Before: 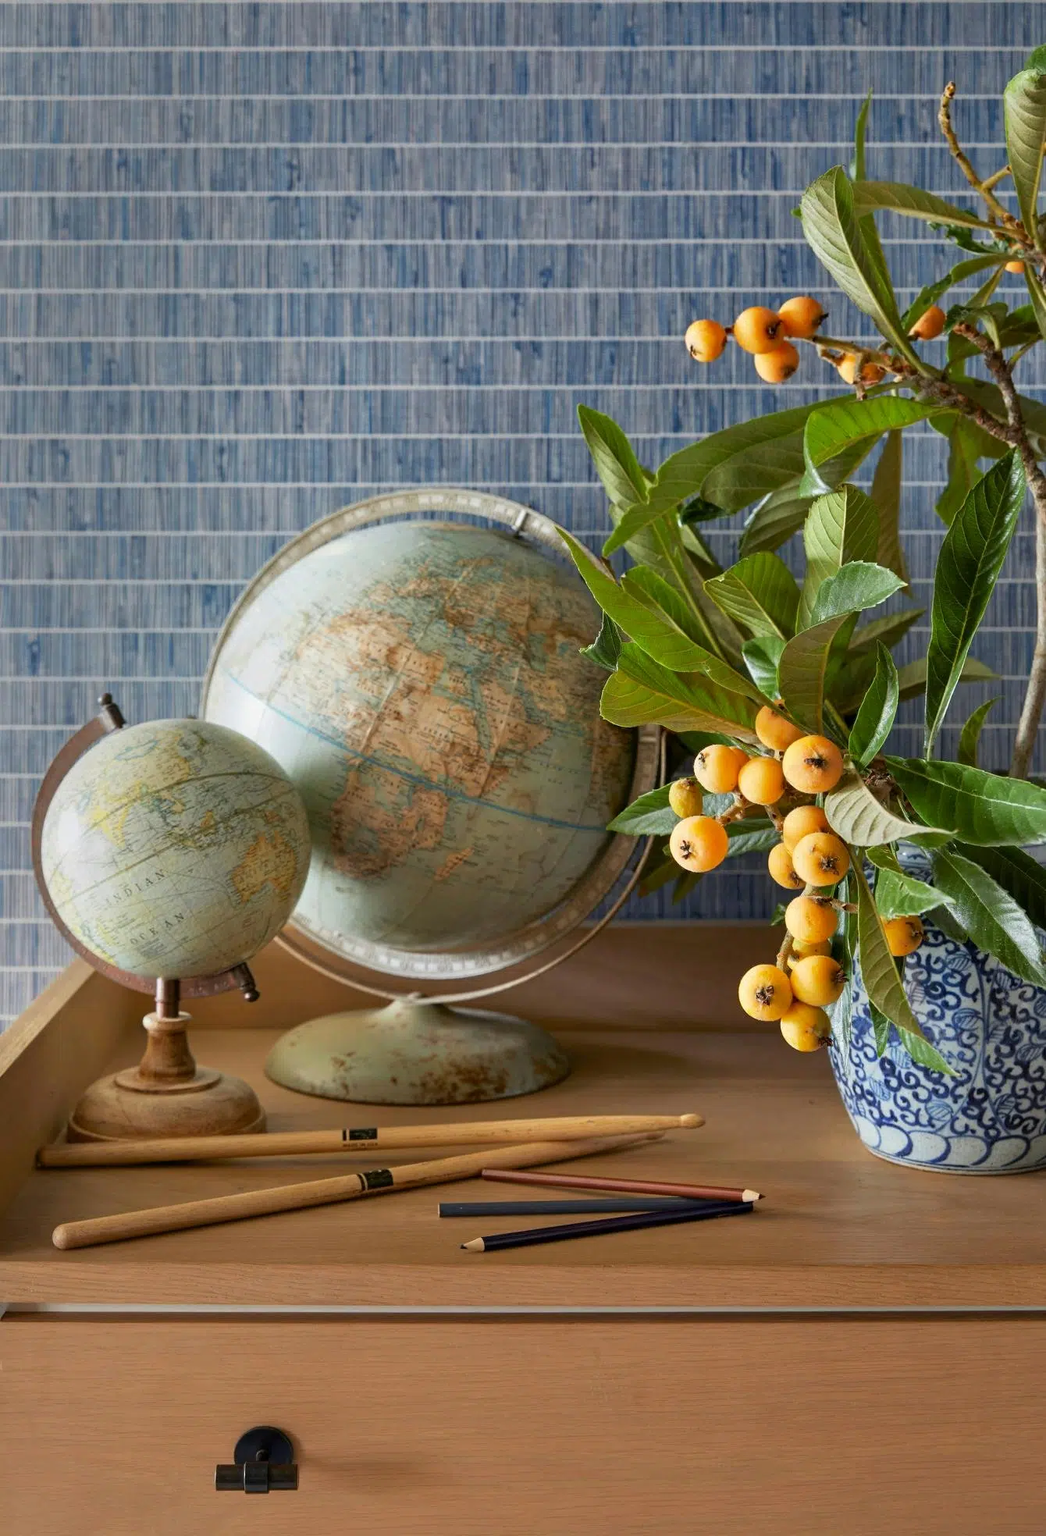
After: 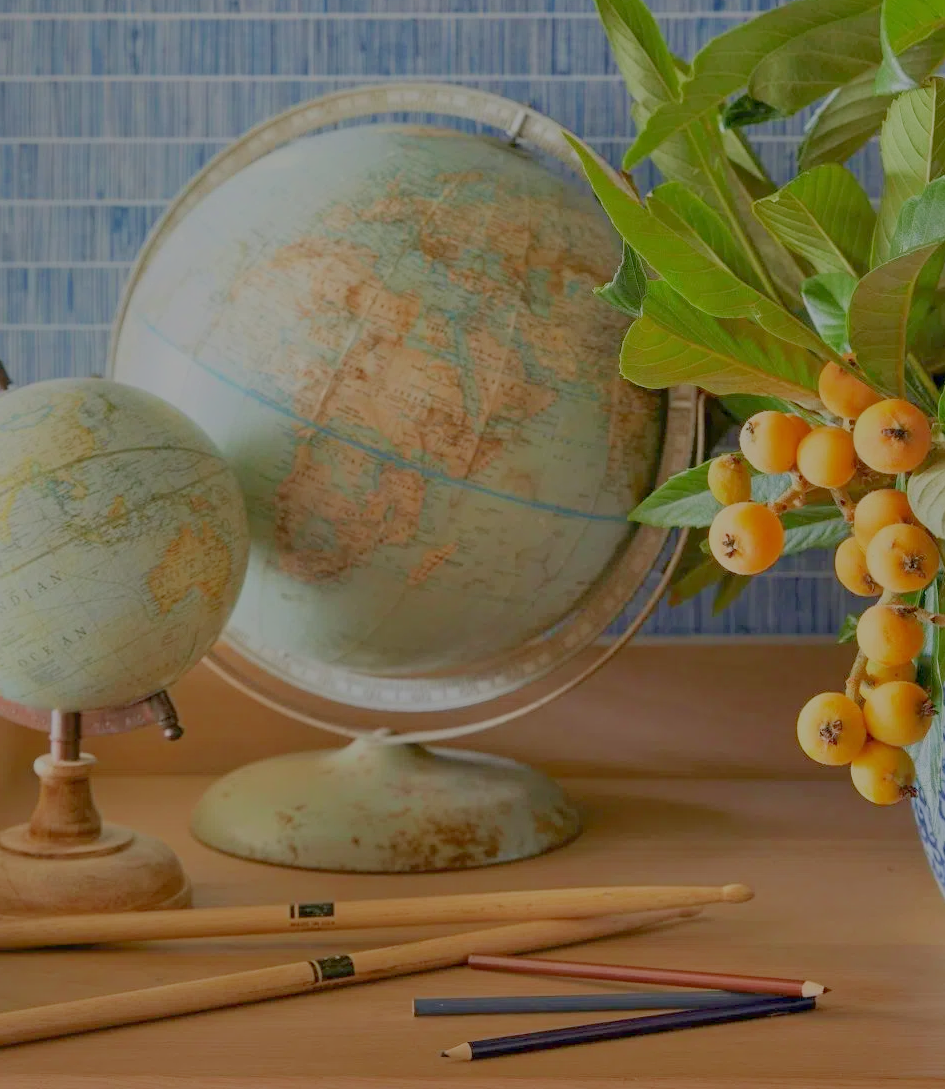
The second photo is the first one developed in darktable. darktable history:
bloom: size 15%, threshold 97%, strength 7%
crop: left 11.123%, top 27.61%, right 18.3%, bottom 17.034%
filmic rgb: black relative exposure -14 EV, white relative exposure 8 EV, threshold 3 EV, hardness 3.74, latitude 50%, contrast 0.5, color science v5 (2021), contrast in shadows safe, contrast in highlights safe, enable highlight reconstruction true
